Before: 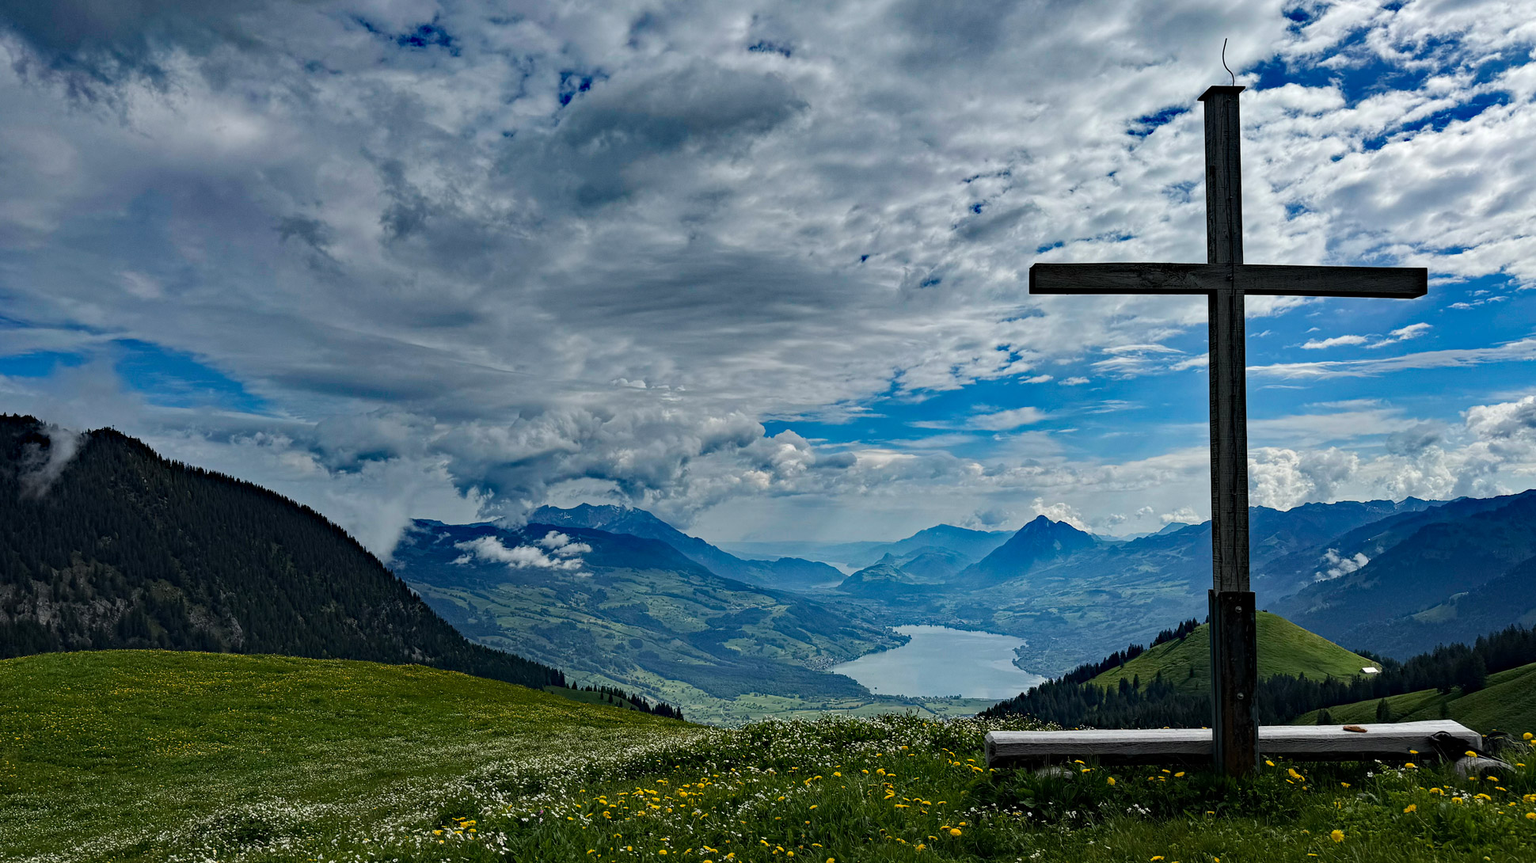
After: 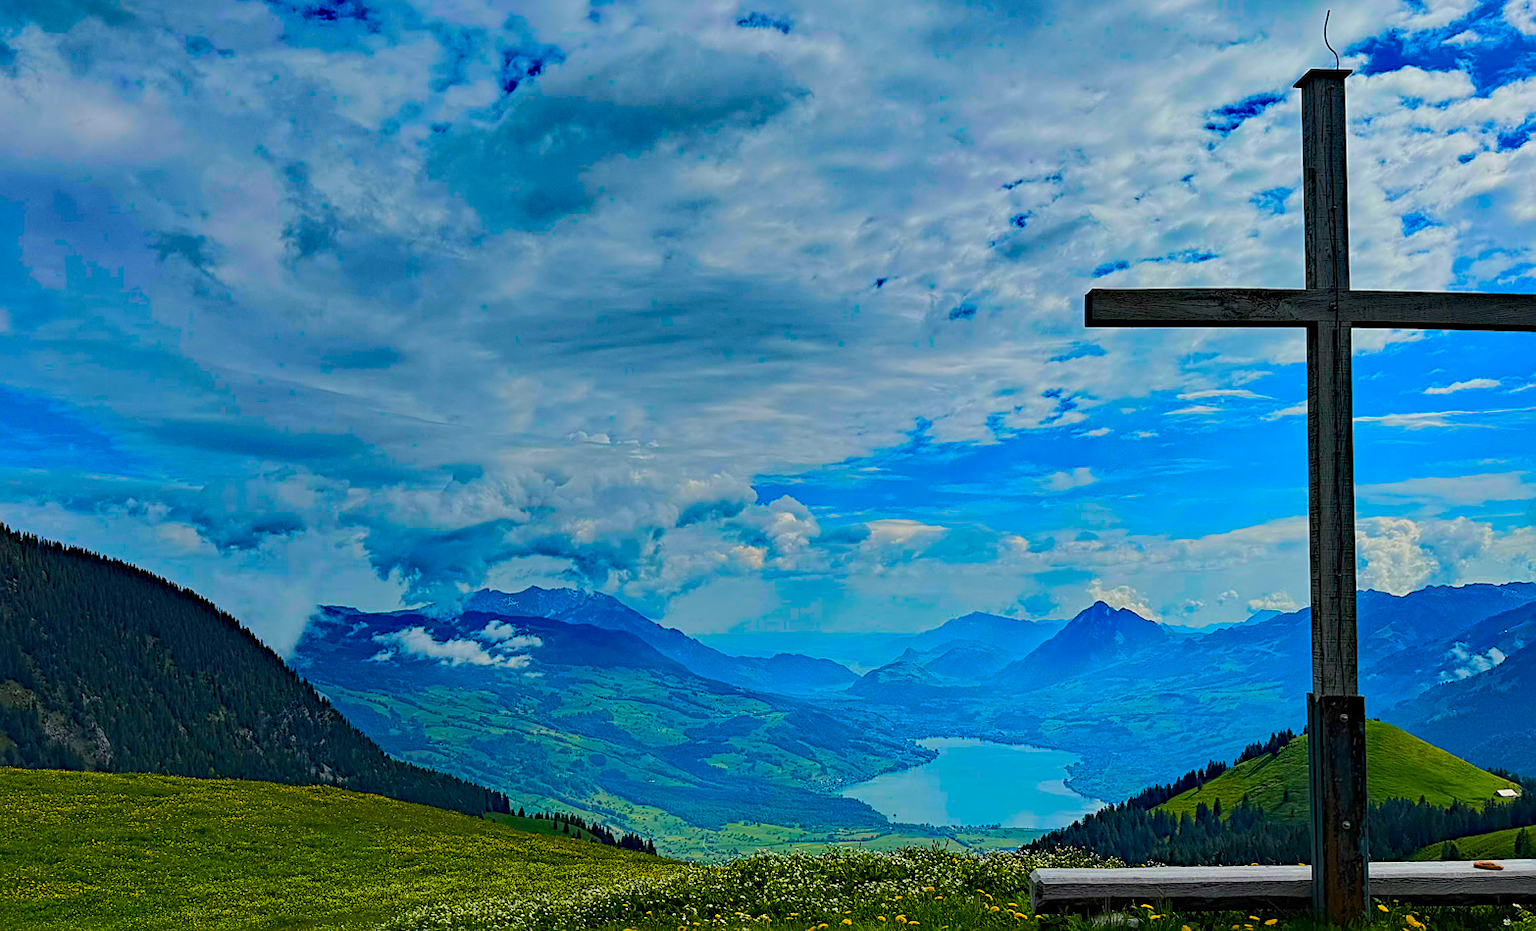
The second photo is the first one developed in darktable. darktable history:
color balance rgb: linear chroma grading › highlights 99.425%, linear chroma grading › global chroma 23.43%, perceptual saturation grading › global saturation 24.9%, perceptual brilliance grading › mid-tones 10.654%, perceptual brilliance grading › shadows 15.6%, contrast -19.793%
crop: left 10%, top 3.491%, right 9.247%, bottom 9.299%
sharpen: on, module defaults
contrast brightness saturation: contrast 0.027, brightness -0.033
